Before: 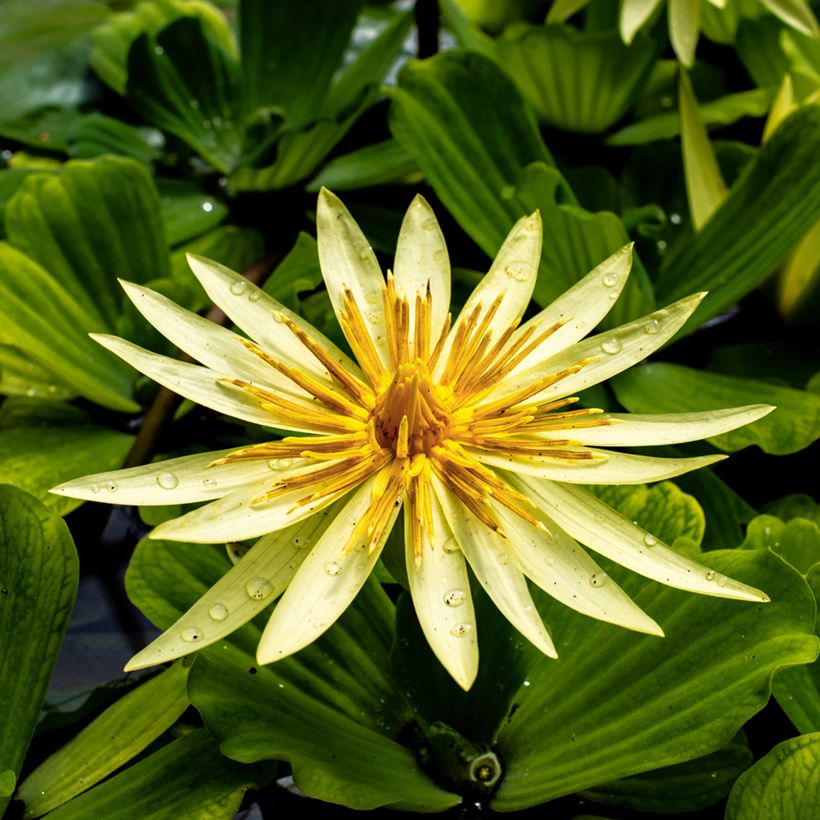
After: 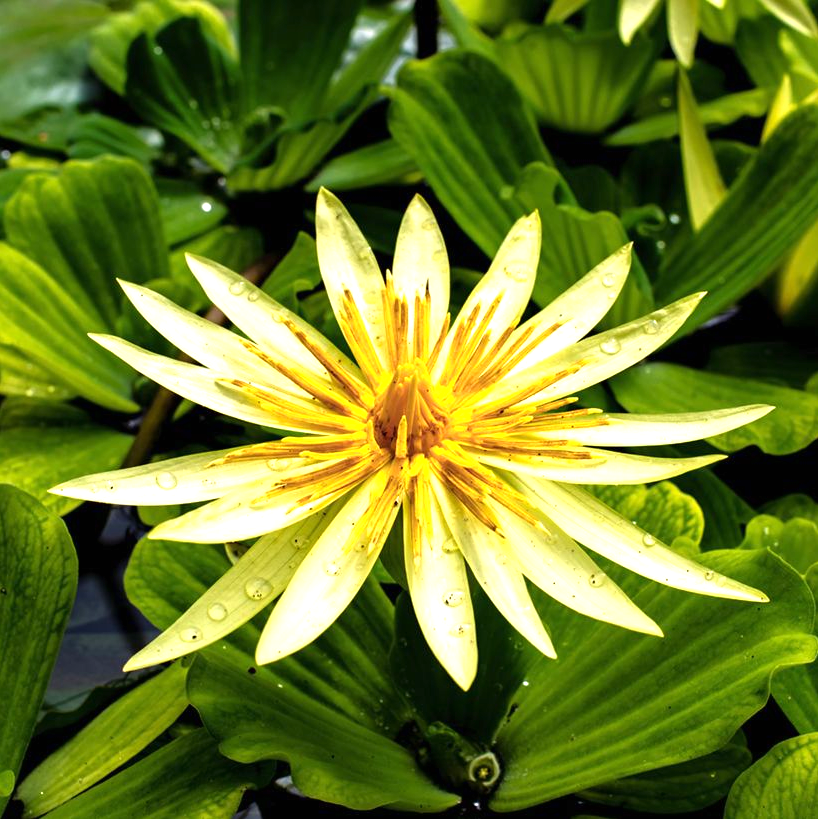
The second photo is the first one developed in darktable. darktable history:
exposure: black level correction 0, exposure 0.7 EV, compensate exposure bias true, compensate highlight preservation false
crop and rotate: left 0.126%
tone equalizer: on, module defaults
